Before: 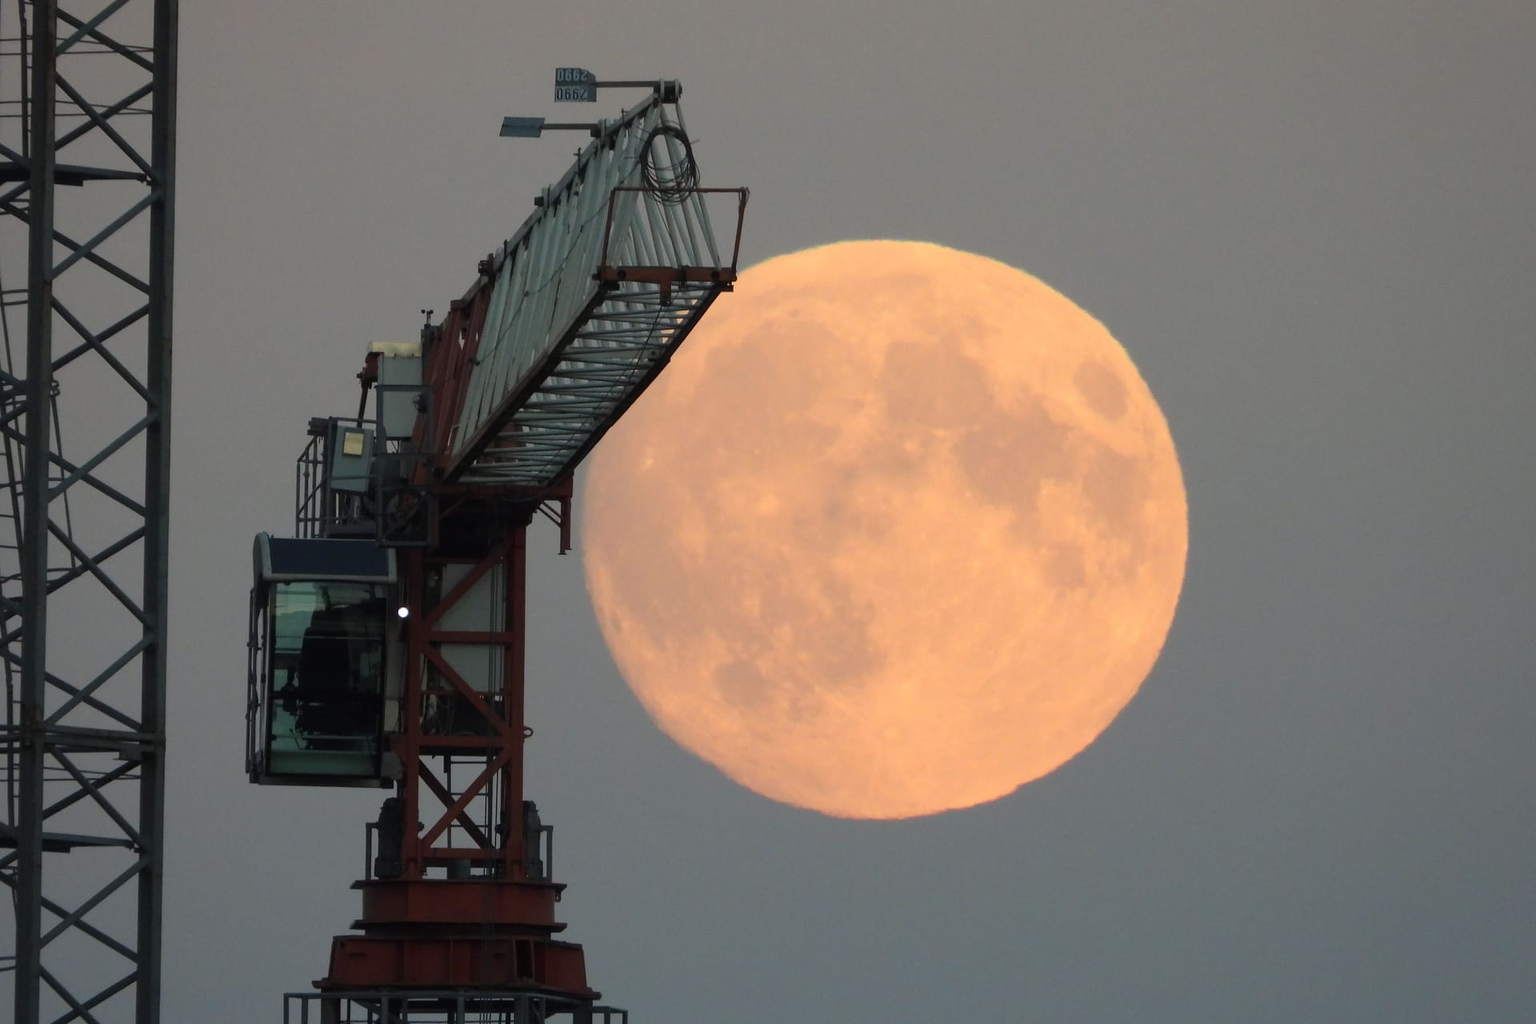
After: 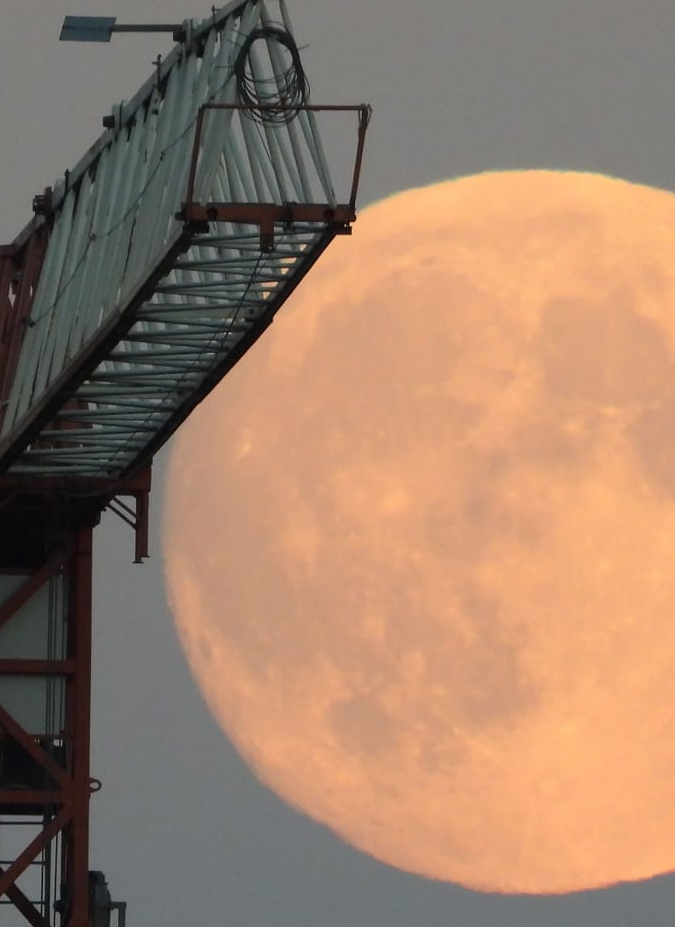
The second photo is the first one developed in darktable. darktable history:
rgb levels: preserve colors max RGB
crop and rotate: left 29.476%, top 10.214%, right 35.32%, bottom 17.333%
